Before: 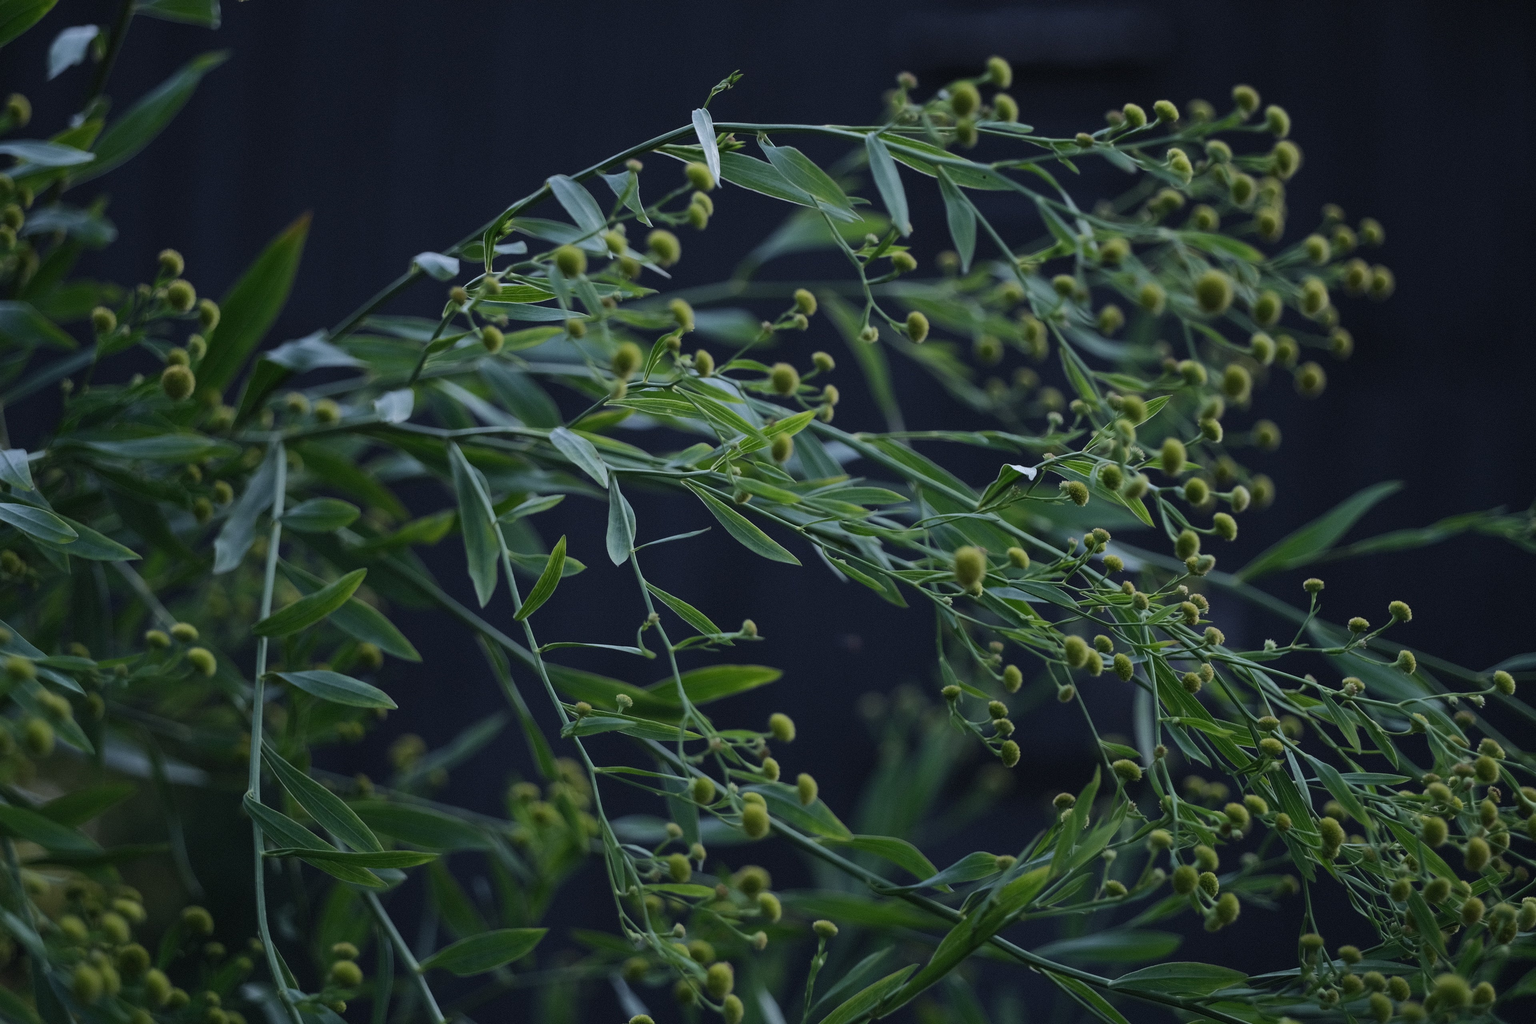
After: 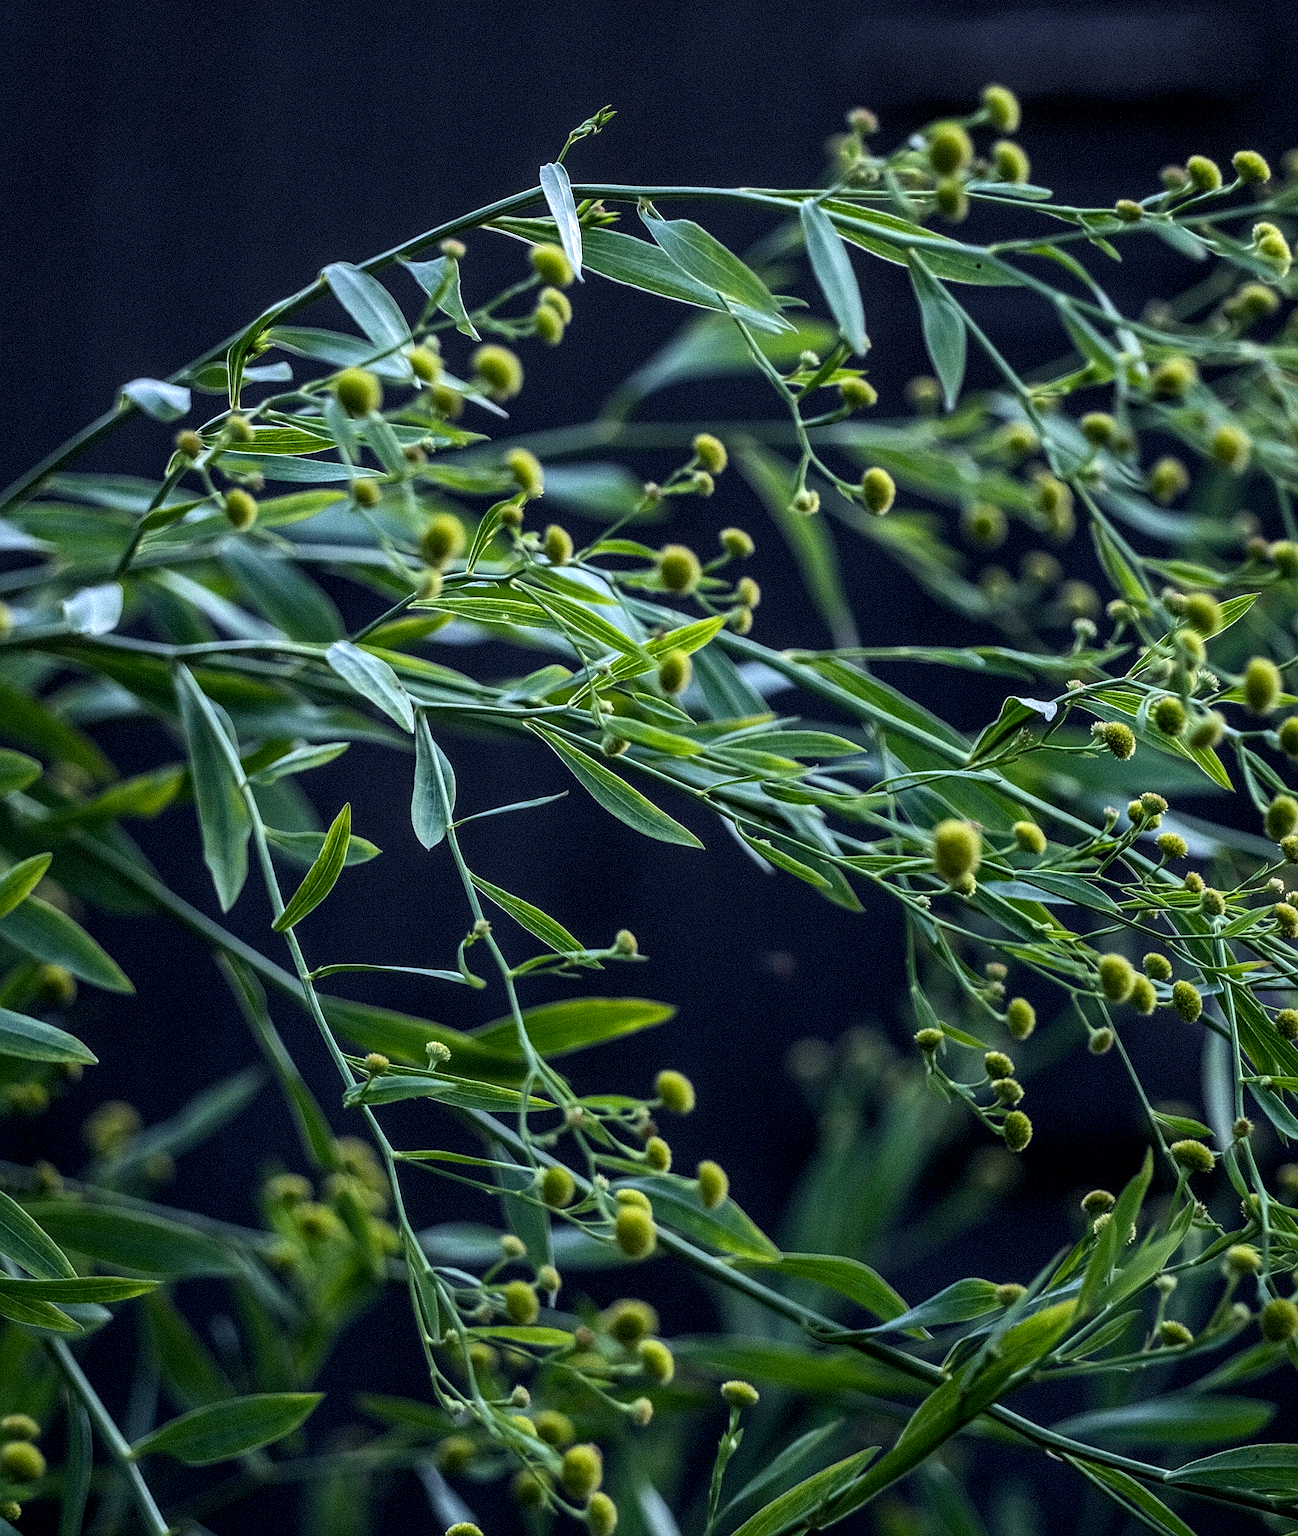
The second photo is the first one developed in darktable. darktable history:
crop: left 21.65%, right 21.988%, bottom 0.006%
local contrast: highlights 16%, detail 187%
sharpen: on, module defaults
color balance rgb: perceptual saturation grading › global saturation 25.53%, perceptual brilliance grading › highlights 7.994%, perceptual brilliance grading › mid-tones 3.453%, perceptual brilliance grading › shadows 1.198%, global vibrance 27.872%
